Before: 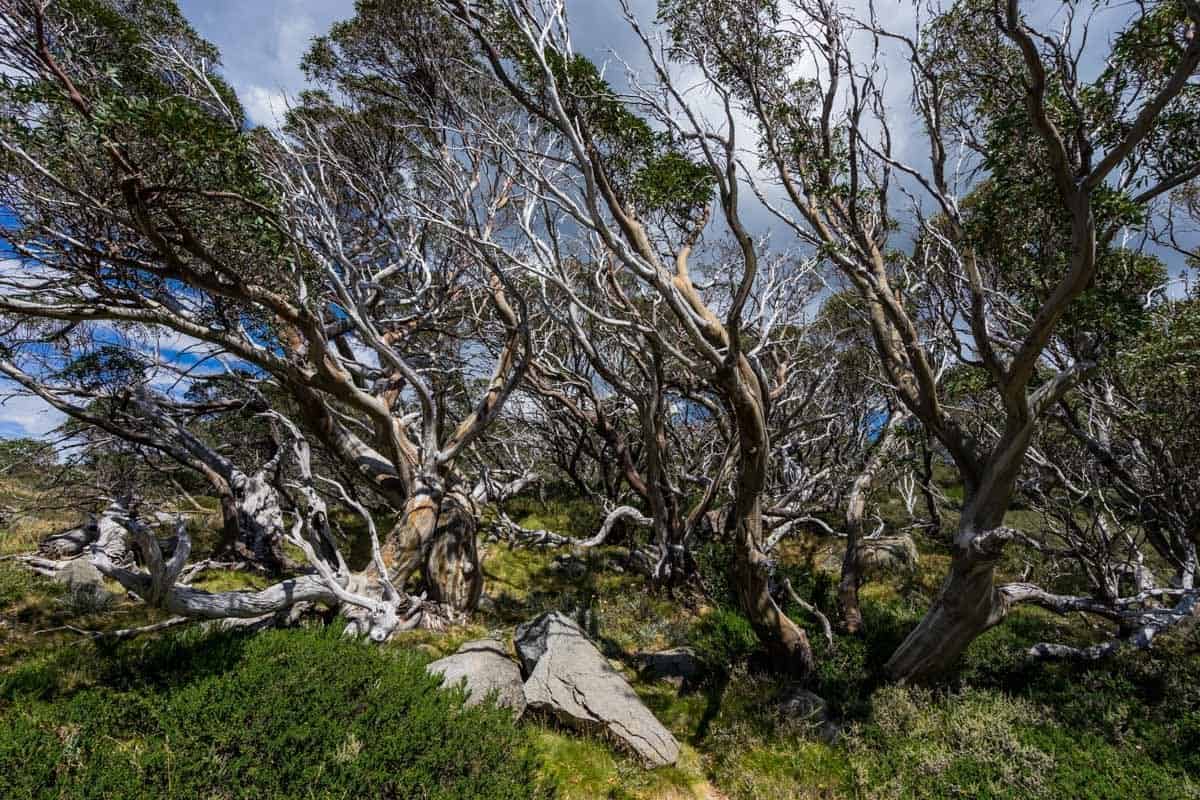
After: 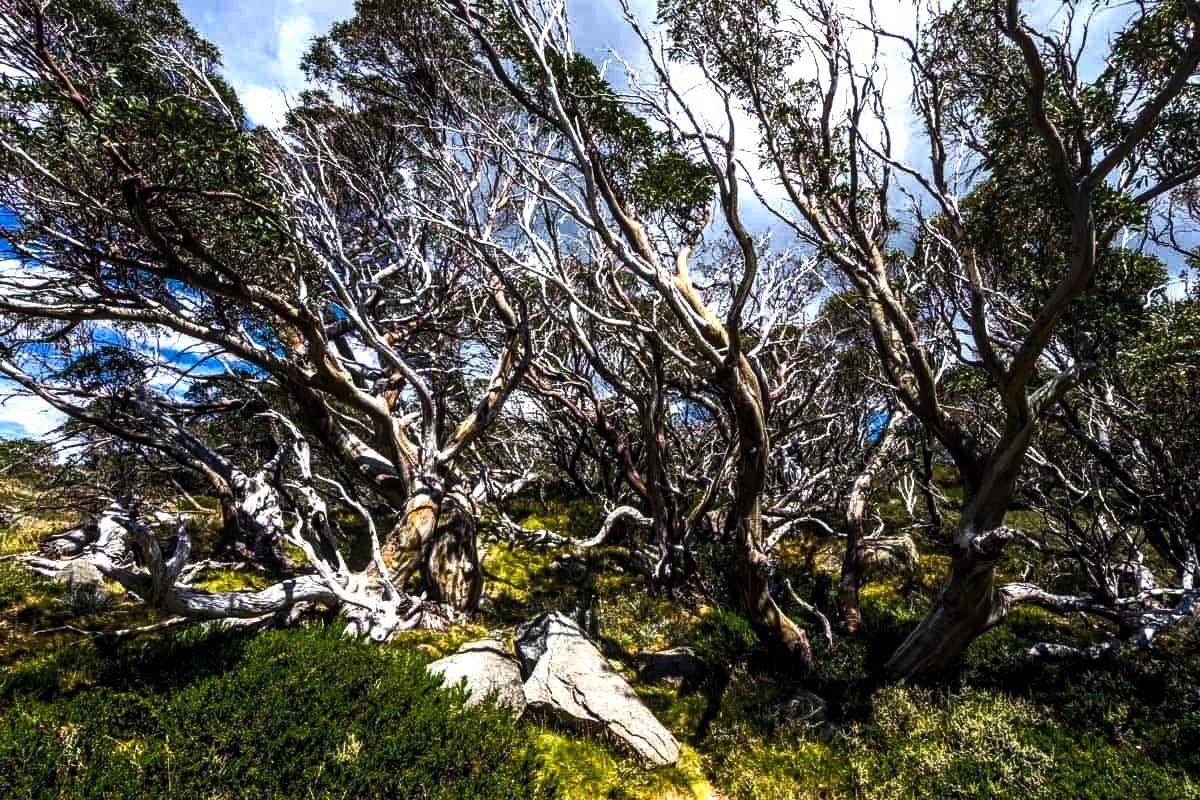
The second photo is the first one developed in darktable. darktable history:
color balance rgb: linear chroma grading › global chroma 9%, perceptual saturation grading › global saturation 36%, perceptual saturation grading › shadows 35%, perceptual brilliance grading › global brilliance 15%, perceptual brilliance grading › shadows -35%, global vibrance 15%
tone equalizer: -8 EV -0.75 EV, -7 EV -0.7 EV, -6 EV -0.6 EV, -5 EV -0.4 EV, -3 EV 0.4 EV, -2 EV 0.6 EV, -1 EV 0.7 EV, +0 EV 0.75 EV, edges refinement/feathering 500, mask exposure compensation -1.57 EV, preserve details no
color correction: saturation 0.8
local contrast: on, module defaults
